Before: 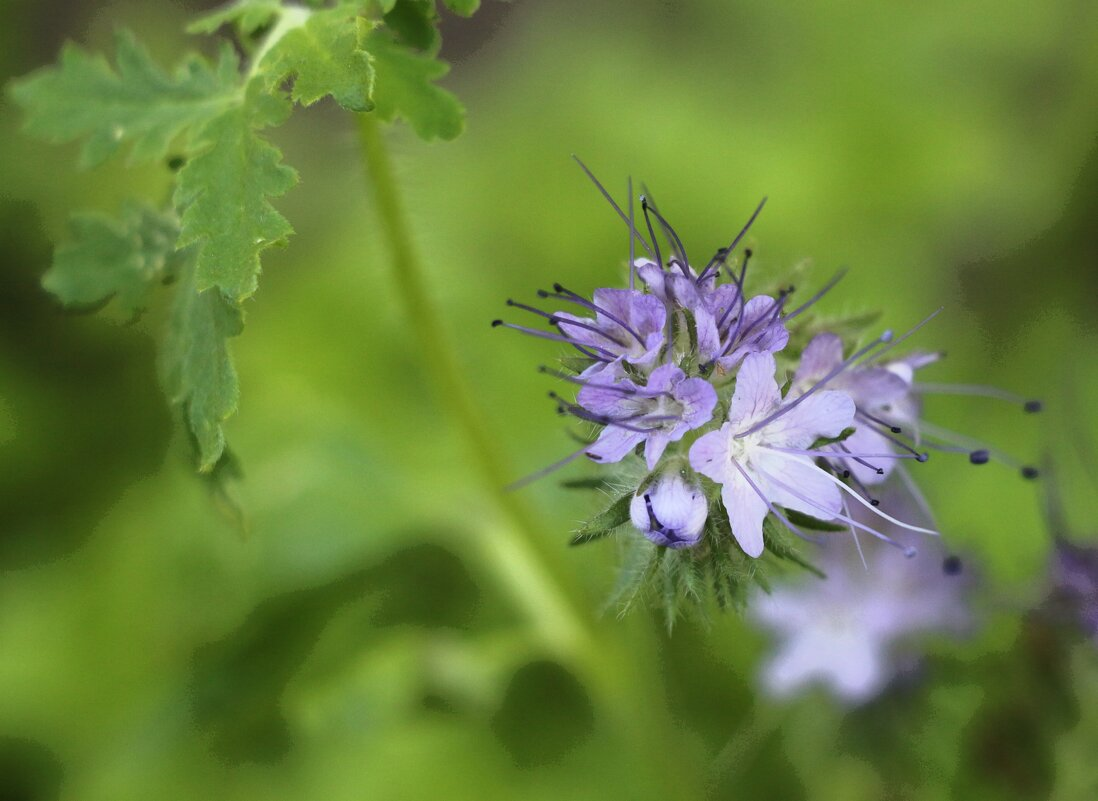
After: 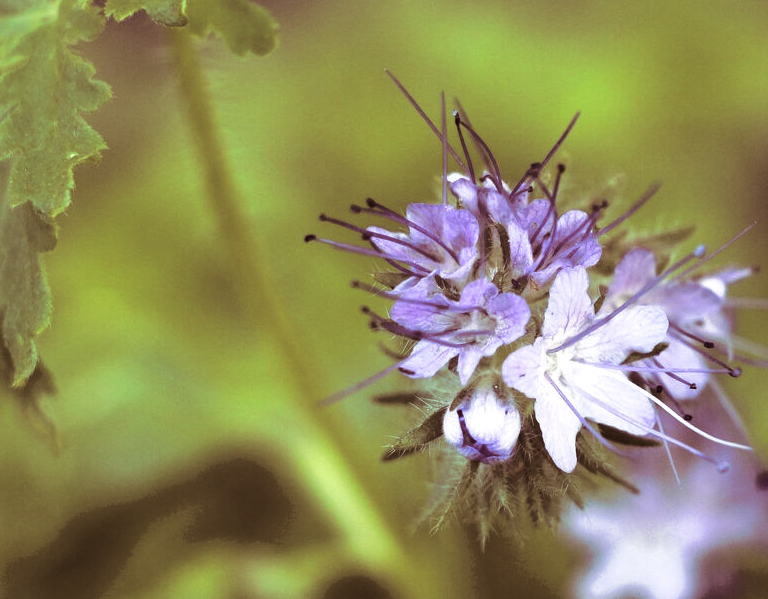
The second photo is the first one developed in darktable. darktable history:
white balance: red 1.009, blue 1.027
split-toning: shadows › hue 360°
crop and rotate: left 17.046%, top 10.659%, right 12.989%, bottom 14.553%
tone equalizer: -8 EV -0.417 EV, -7 EV -0.389 EV, -6 EV -0.333 EV, -5 EV -0.222 EV, -3 EV 0.222 EV, -2 EV 0.333 EV, -1 EV 0.389 EV, +0 EV 0.417 EV, edges refinement/feathering 500, mask exposure compensation -1.57 EV, preserve details no
